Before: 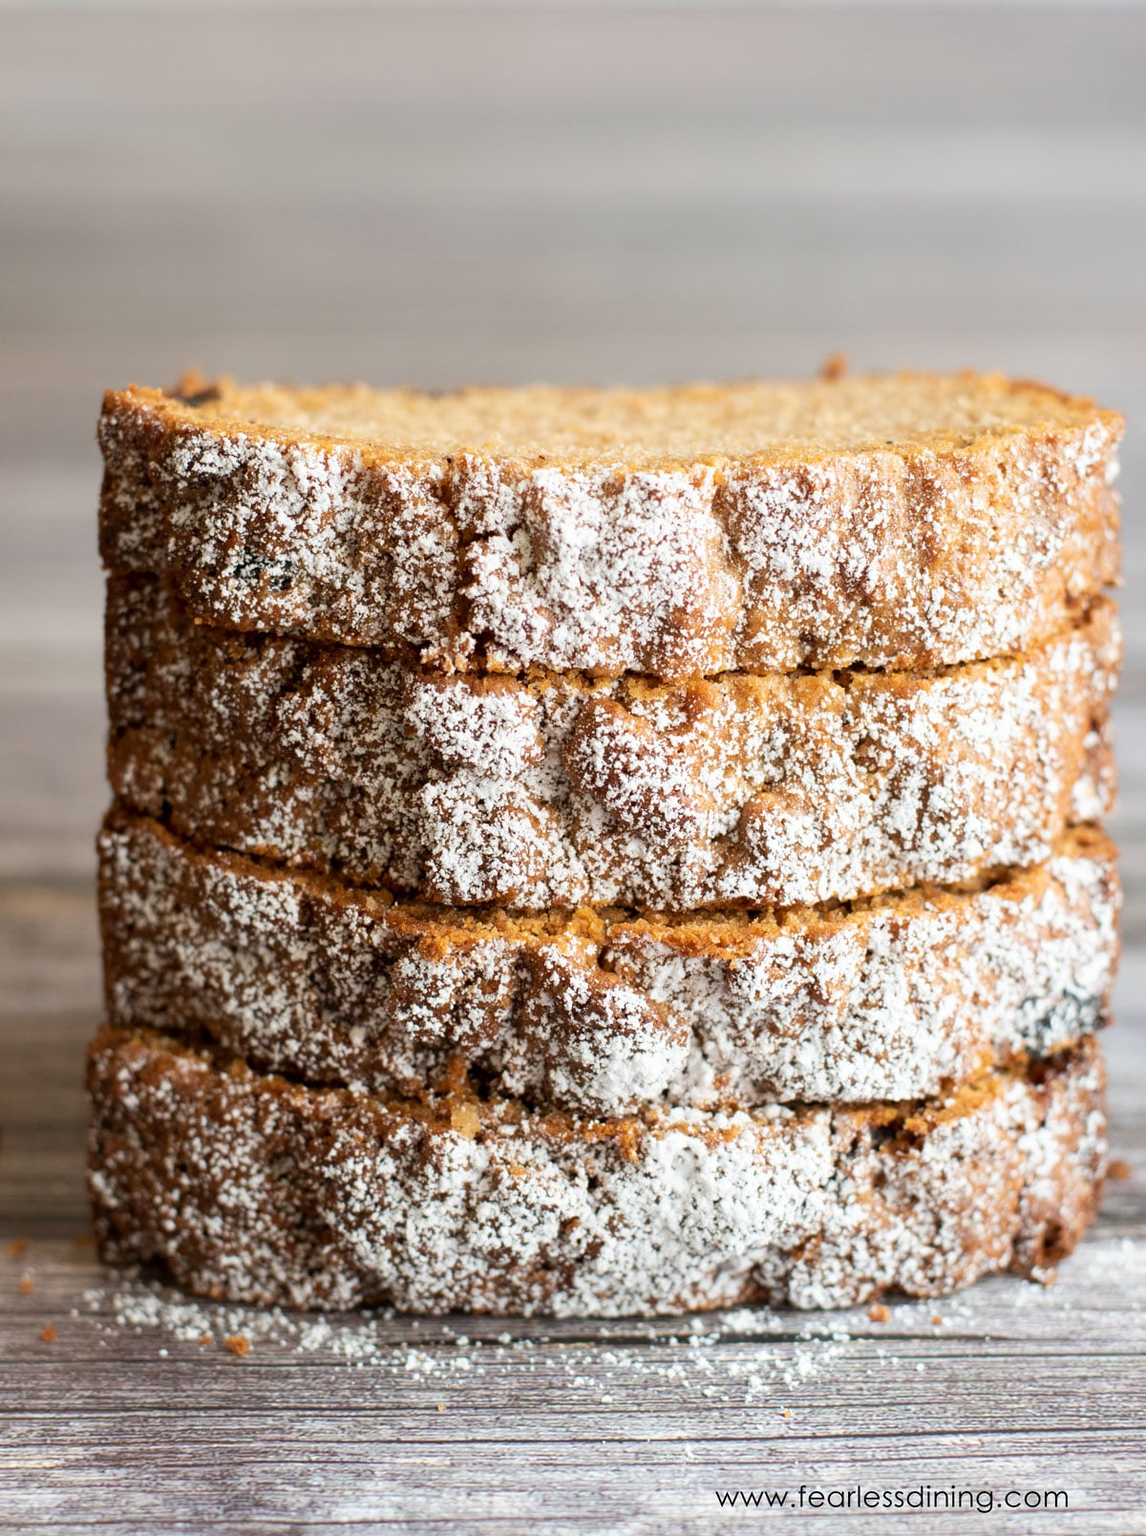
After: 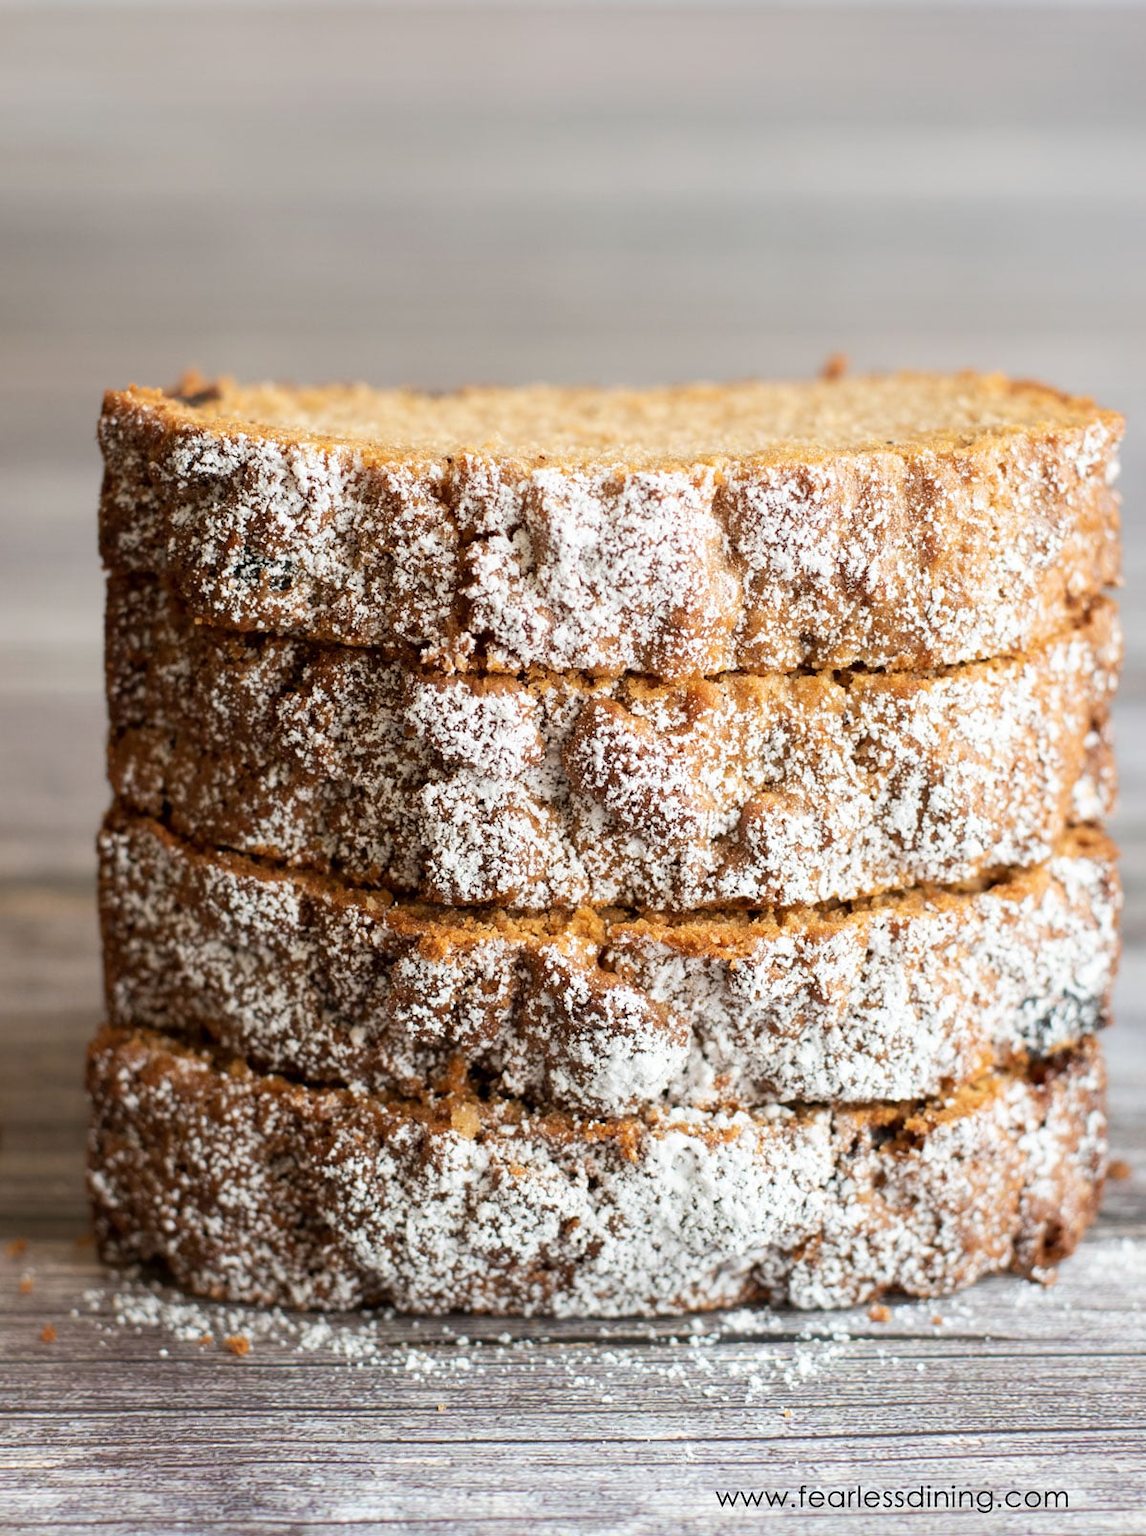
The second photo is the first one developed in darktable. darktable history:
contrast brightness saturation: saturation -0.036
